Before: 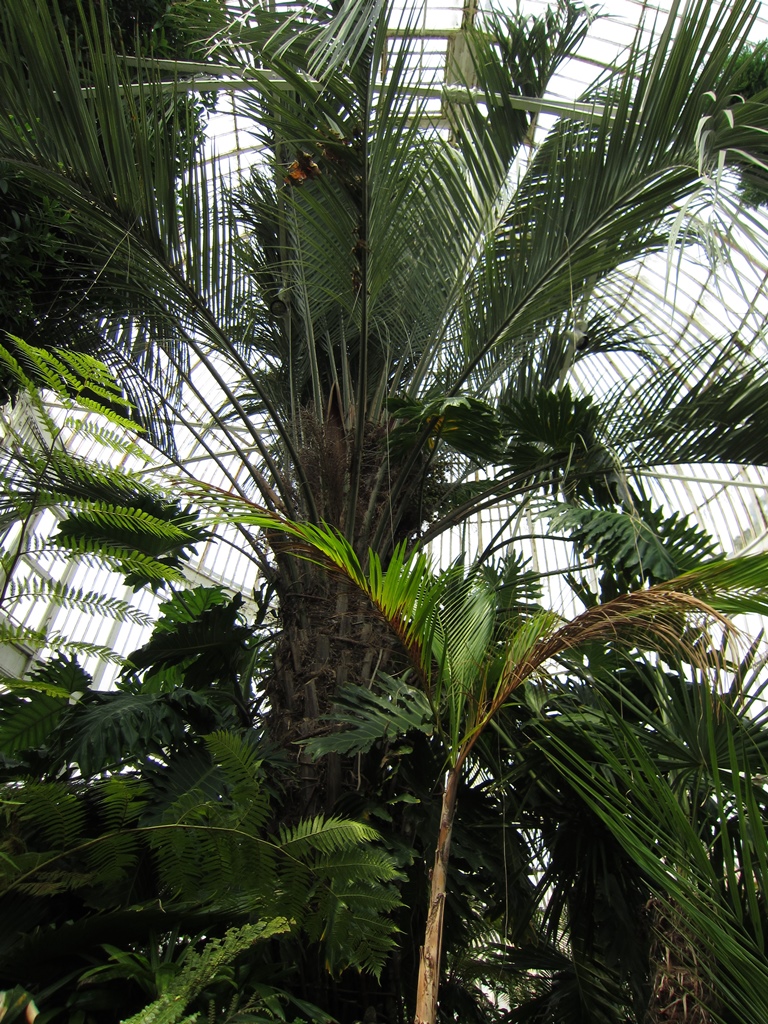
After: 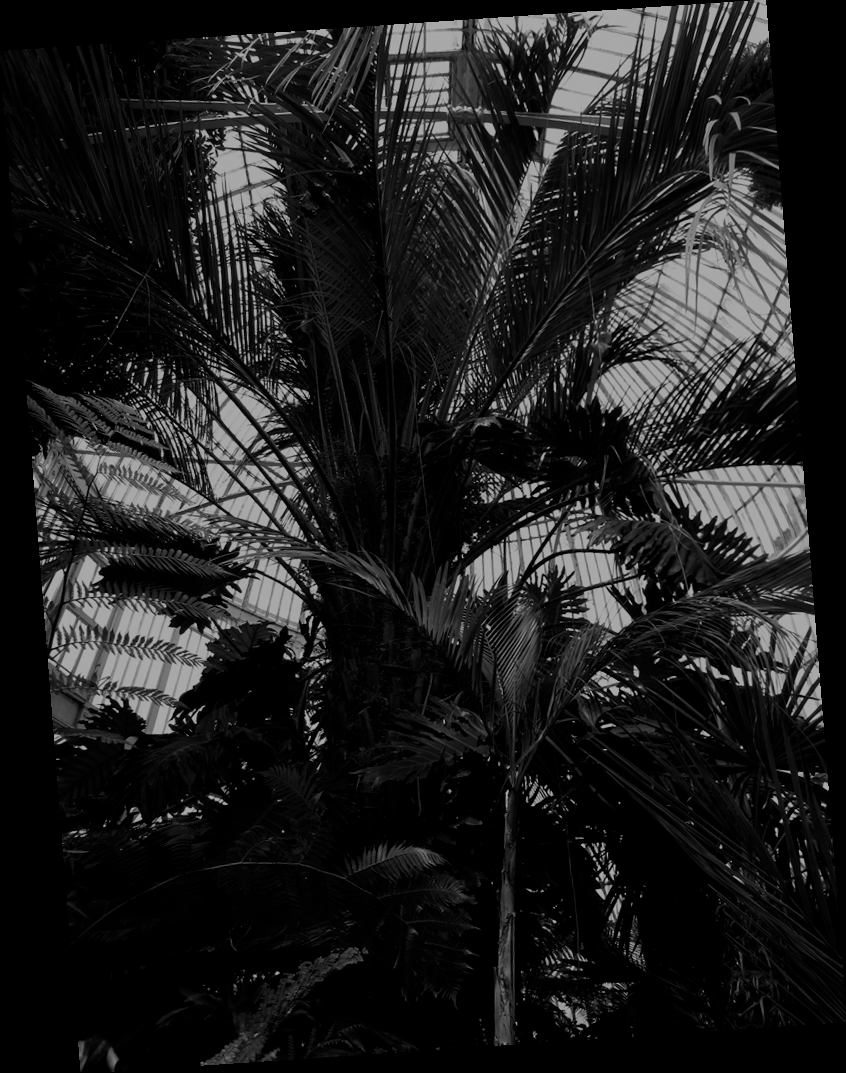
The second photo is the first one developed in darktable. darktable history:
color balance: lift [1.001, 0.997, 0.99, 1.01], gamma [1.007, 1, 0.975, 1.025], gain [1, 1.065, 1.052, 0.935], contrast 13.25%
rotate and perspective: rotation -4.2°, shear 0.006, automatic cropping off
filmic rgb: black relative exposure -6.59 EV, white relative exposure 4.71 EV, hardness 3.13, contrast 0.805
contrast brightness saturation: contrast -0.03, brightness -0.59, saturation -1
